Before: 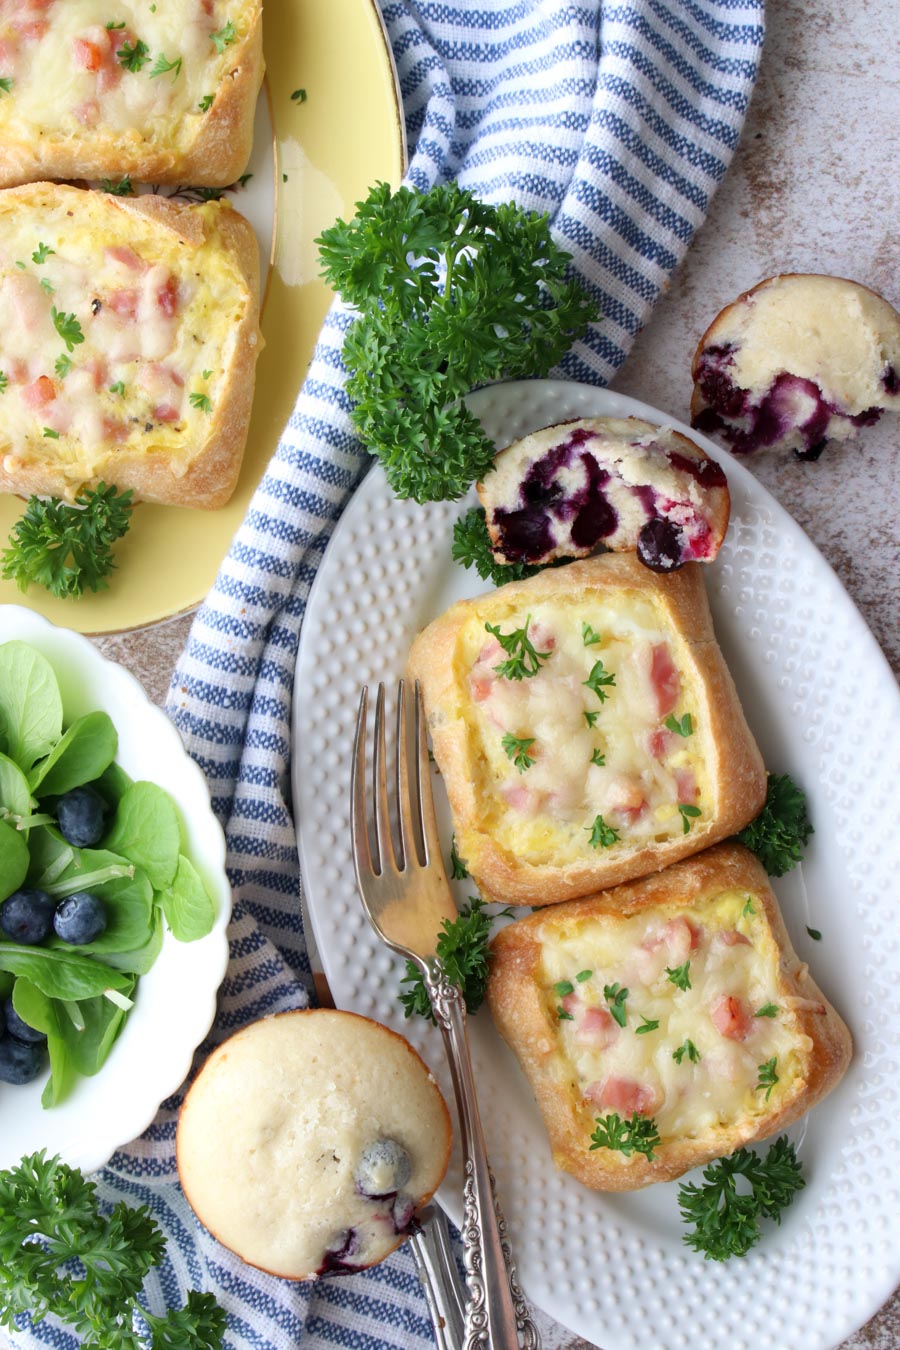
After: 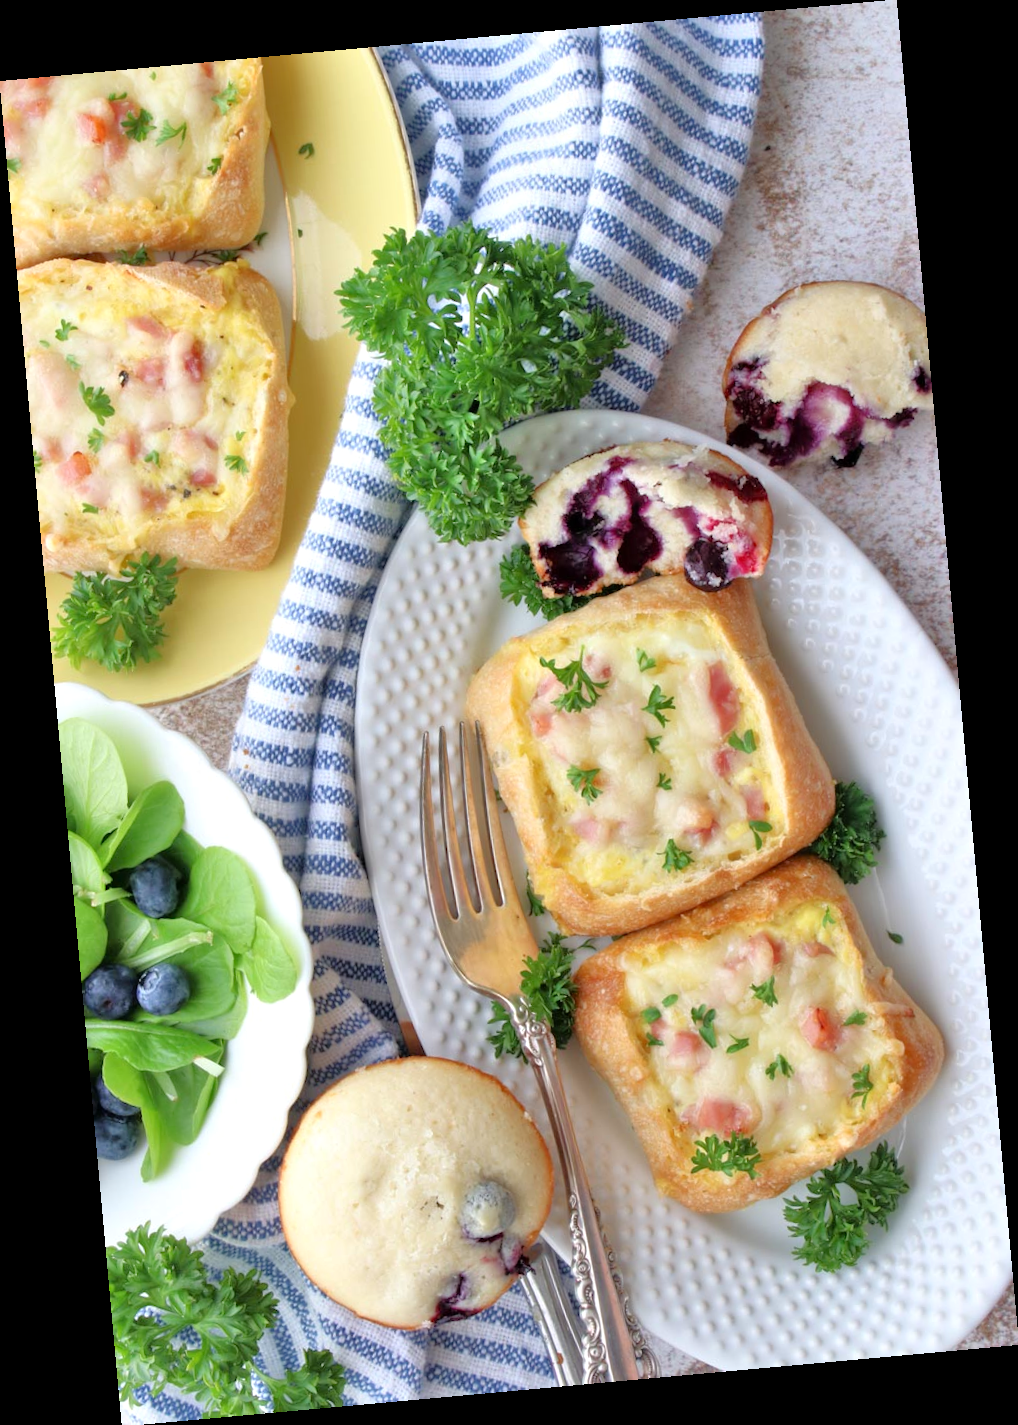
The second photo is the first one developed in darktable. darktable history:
tone equalizer: -7 EV 0.15 EV, -6 EV 0.6 EV, -5 EV 1.15 EV, -4 EV 1.33 EV, -3 EV 1.15 EV, -2 EV 0.6 EV, -1 EV 0.15 EV, mask exposure compensation -0.5 EV
rotate and perspective: rotation -5.2°, automatic cropping off
